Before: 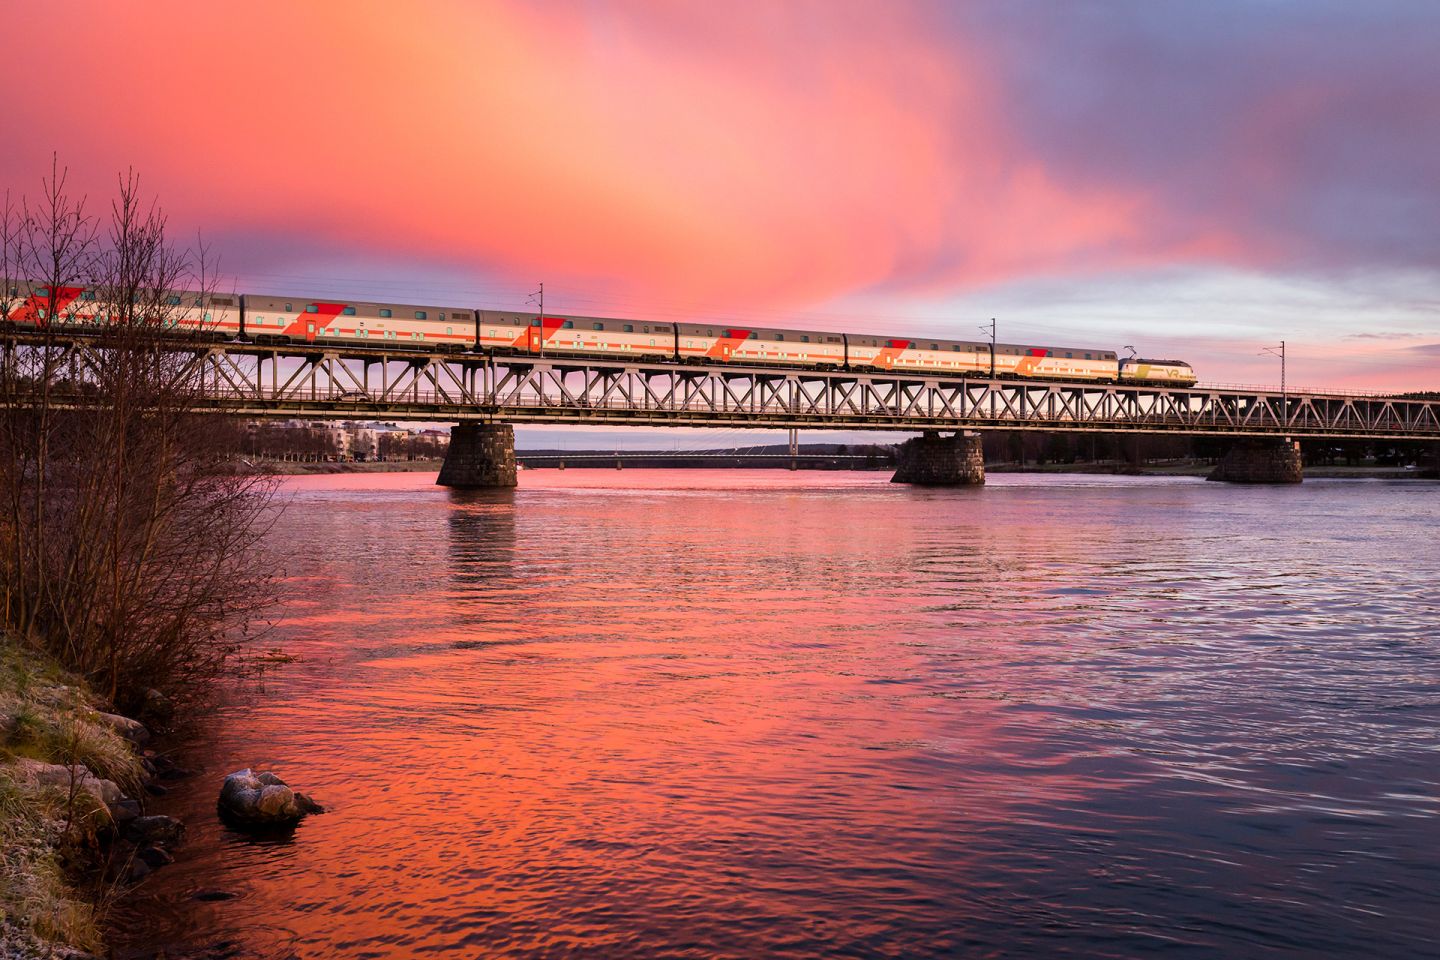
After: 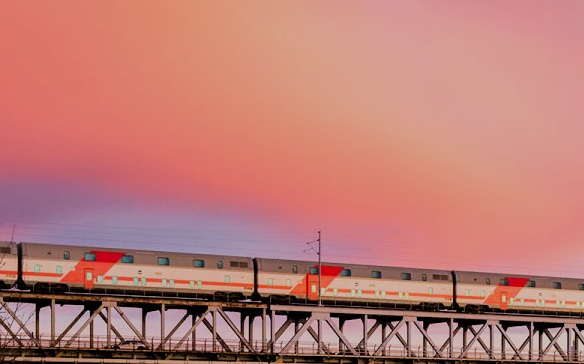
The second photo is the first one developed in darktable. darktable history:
filmic rgb: black relative exposure -7.15 EV, white relative exposure 5.36 EV, hardness 3.02
crop: left 15.452%, top 5.459%, right 43.956%, bottom 56.62%
color zones: curves: ch0 [(0, 0.5) (0.143, 0.5) (0.286, 0.5) (0.429, 0.5) (0.571, 0.5) (0.714, 0.476) (0.857, 0.5) (1, 0.5)]; ch2 [(0, 0.5) (0.143, 0.5) (0.286, 0.5) (0.429, 0.5) (0.571, 0.5) (0.714, 0.487) (0.857, 0.5) (1, 0.5)]
